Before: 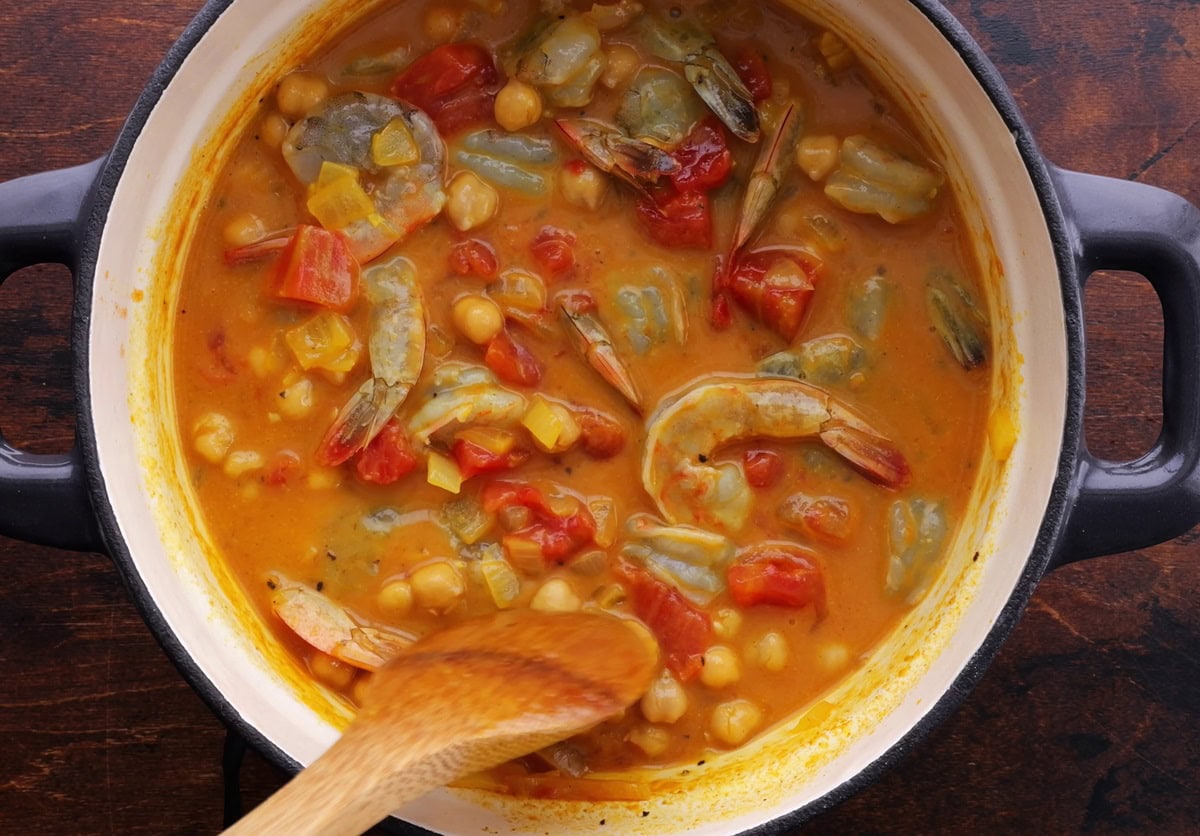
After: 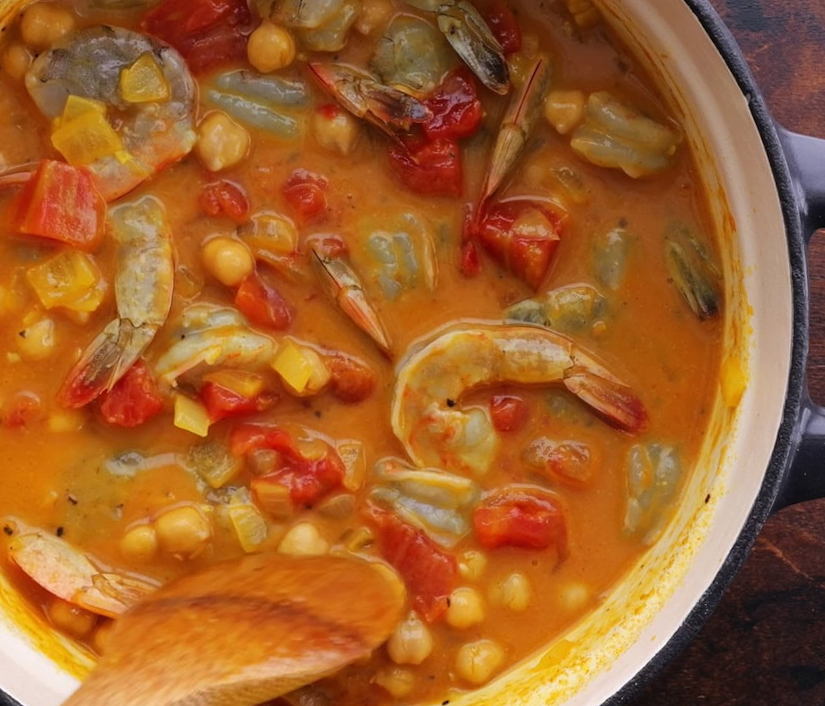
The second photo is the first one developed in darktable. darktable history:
crop and rotate: left 24.034%, top 2.838%, right 6.406%, bottom 6.299%
rotate and perspective: rotation 0.679°, lens shift (horizontal) 0.136, crop left 0.009, crop right 0.991, crop top 0.078, crop bottom 0.95
